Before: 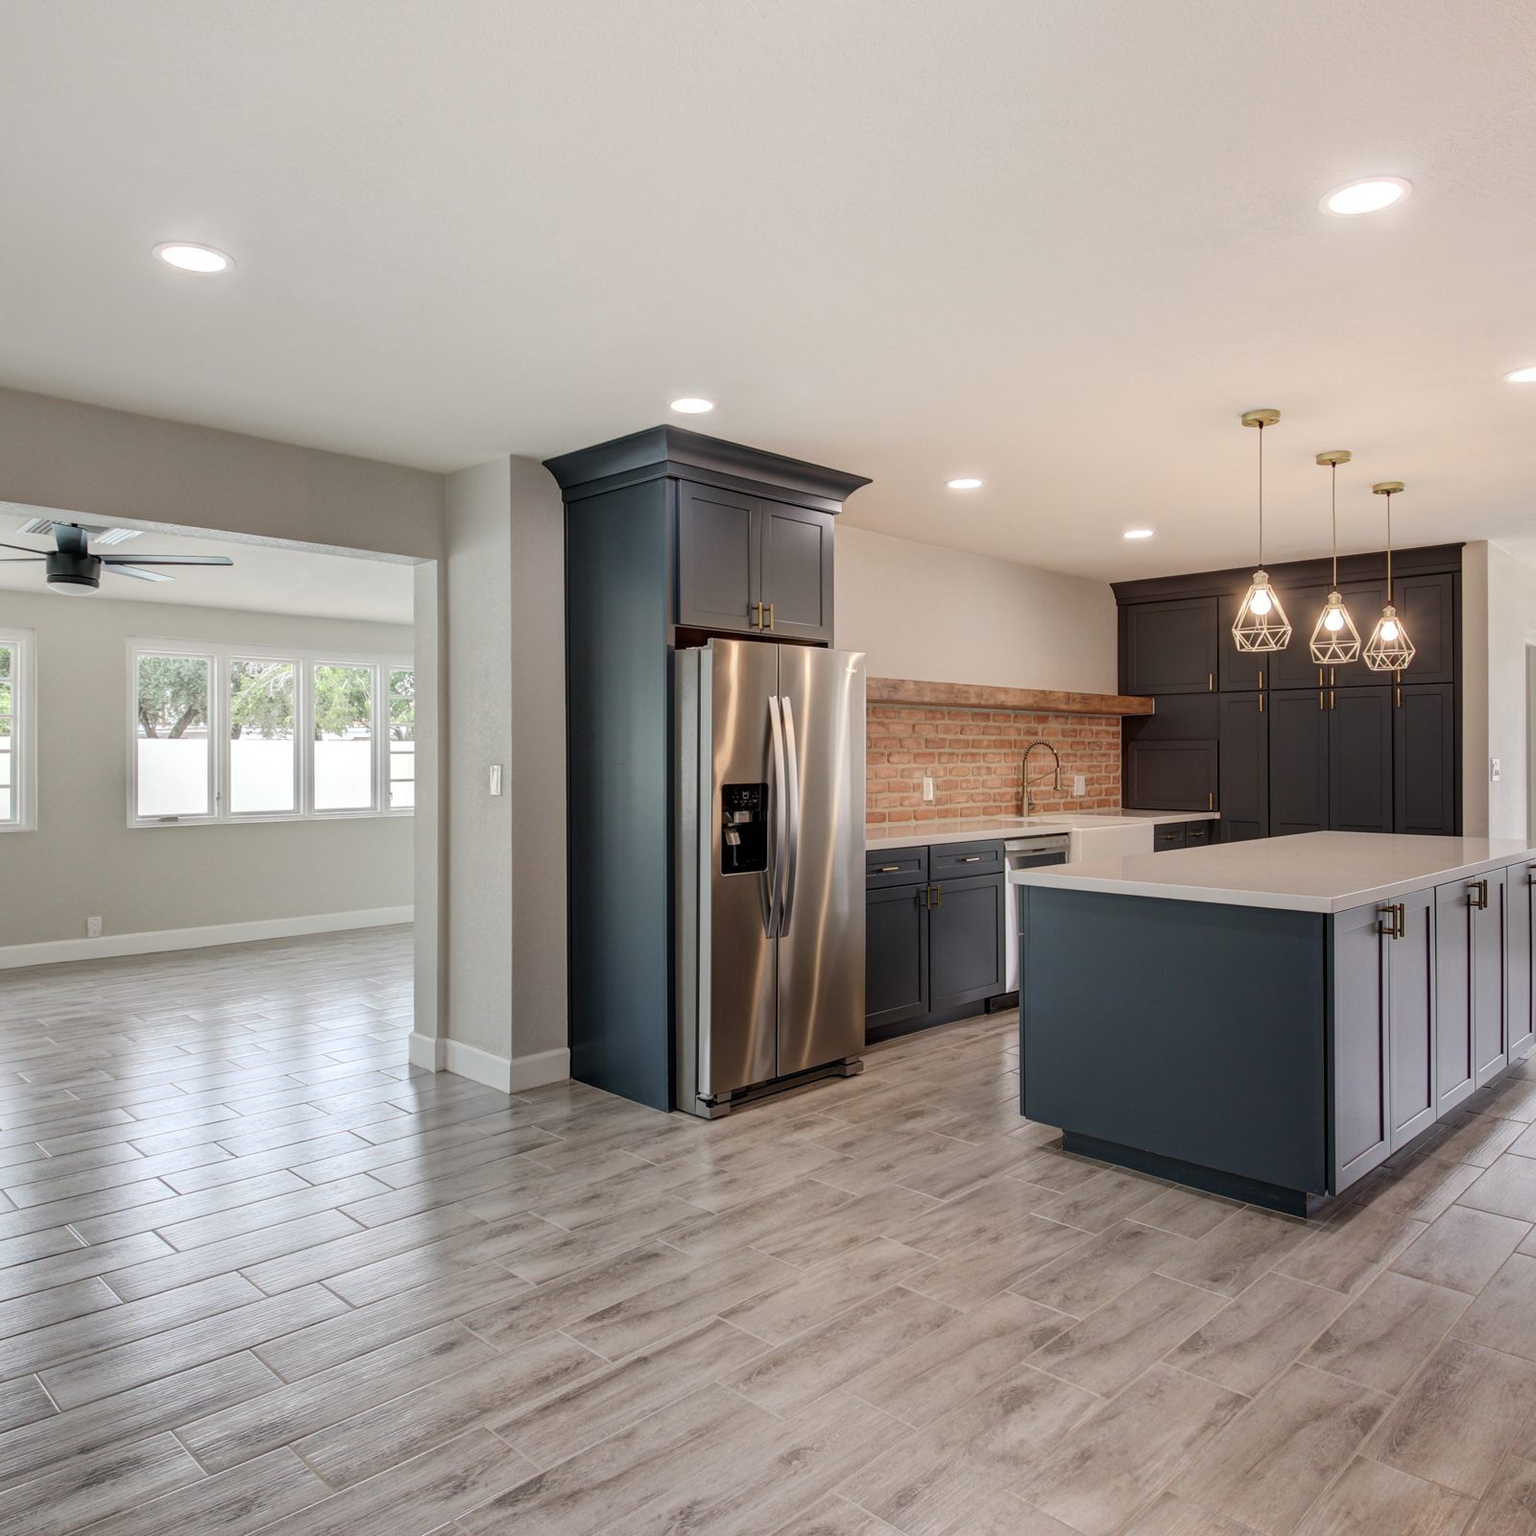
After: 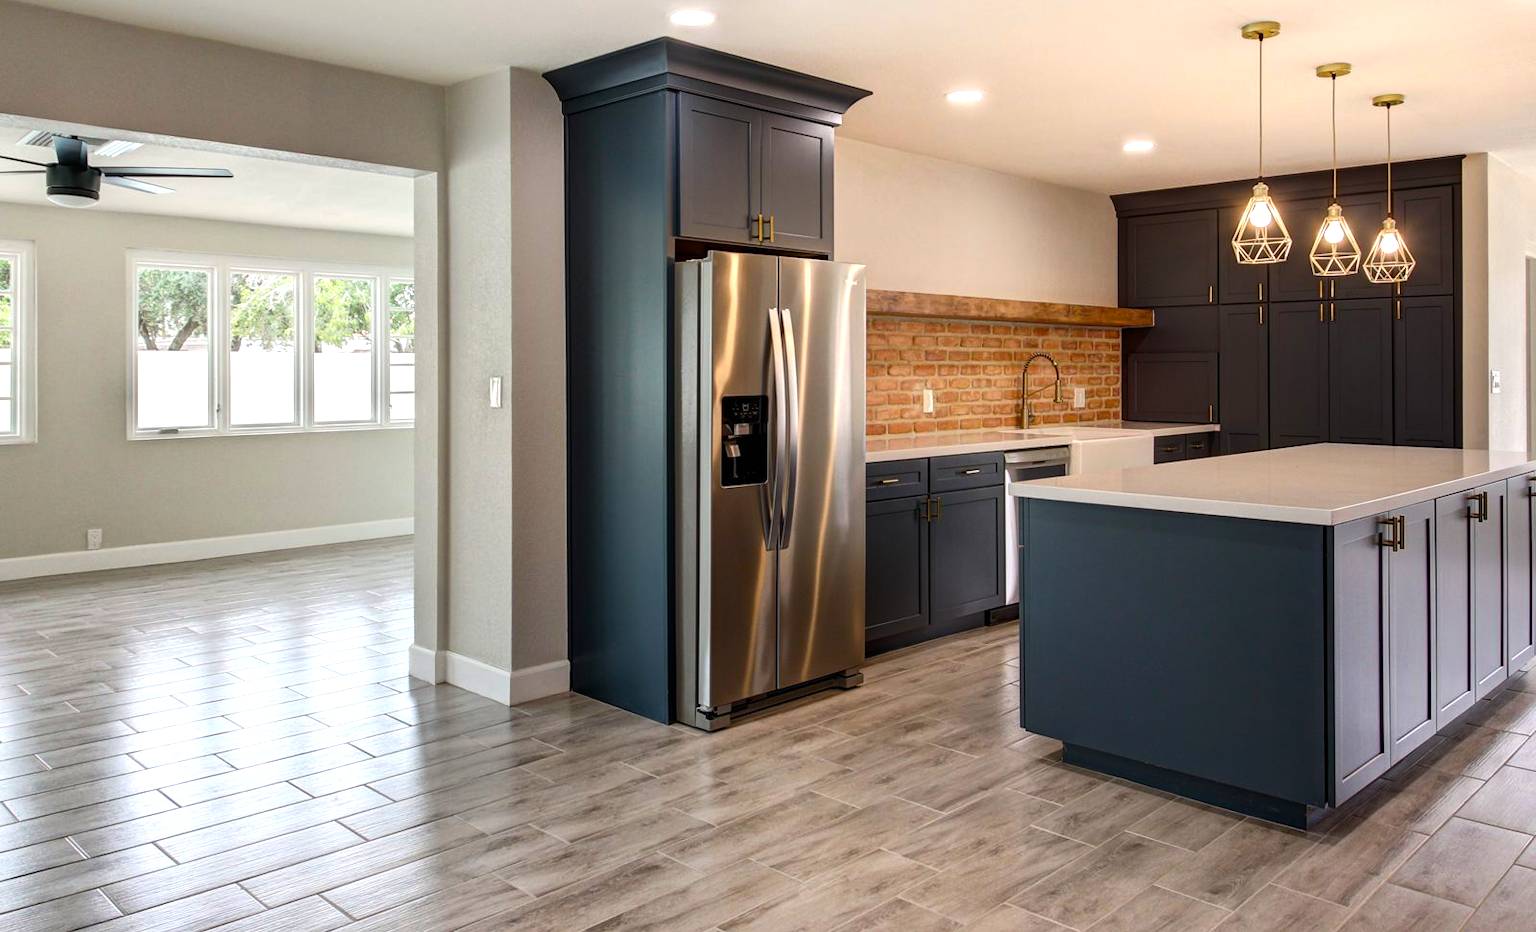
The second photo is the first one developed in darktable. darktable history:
crop and rotate: top 25.357%, bottom 13.942%
color balance rgb: linear chroma grading › global chroma 9%, perceptual saturation grading › global saturation 36%, perceptual brilliance grading › global brilliance 15%, perceptual brilliance grading › shadows -35%, global vibrance 15%
